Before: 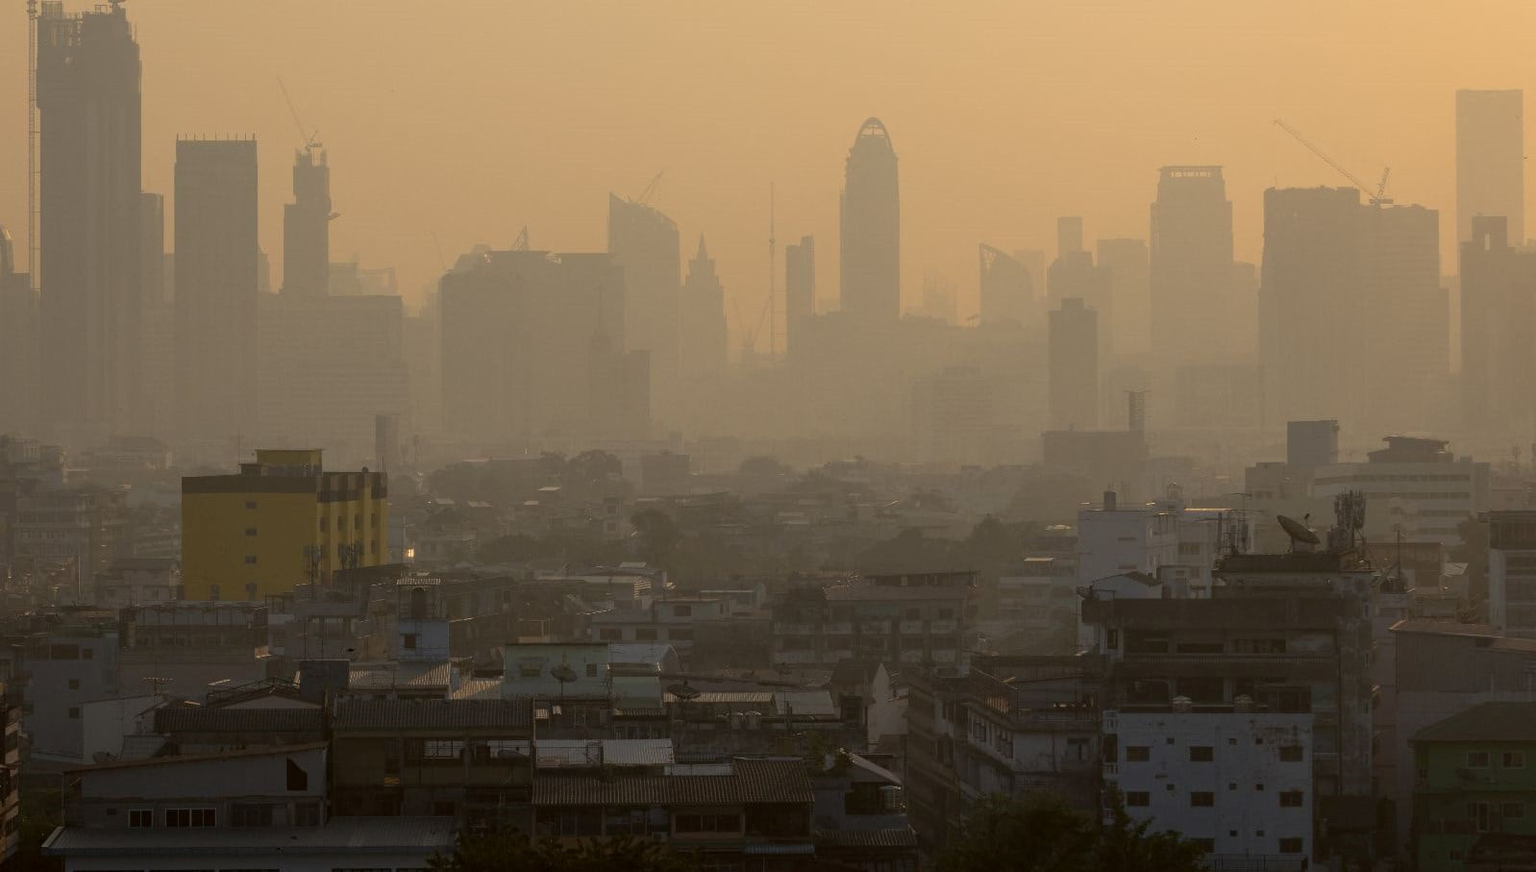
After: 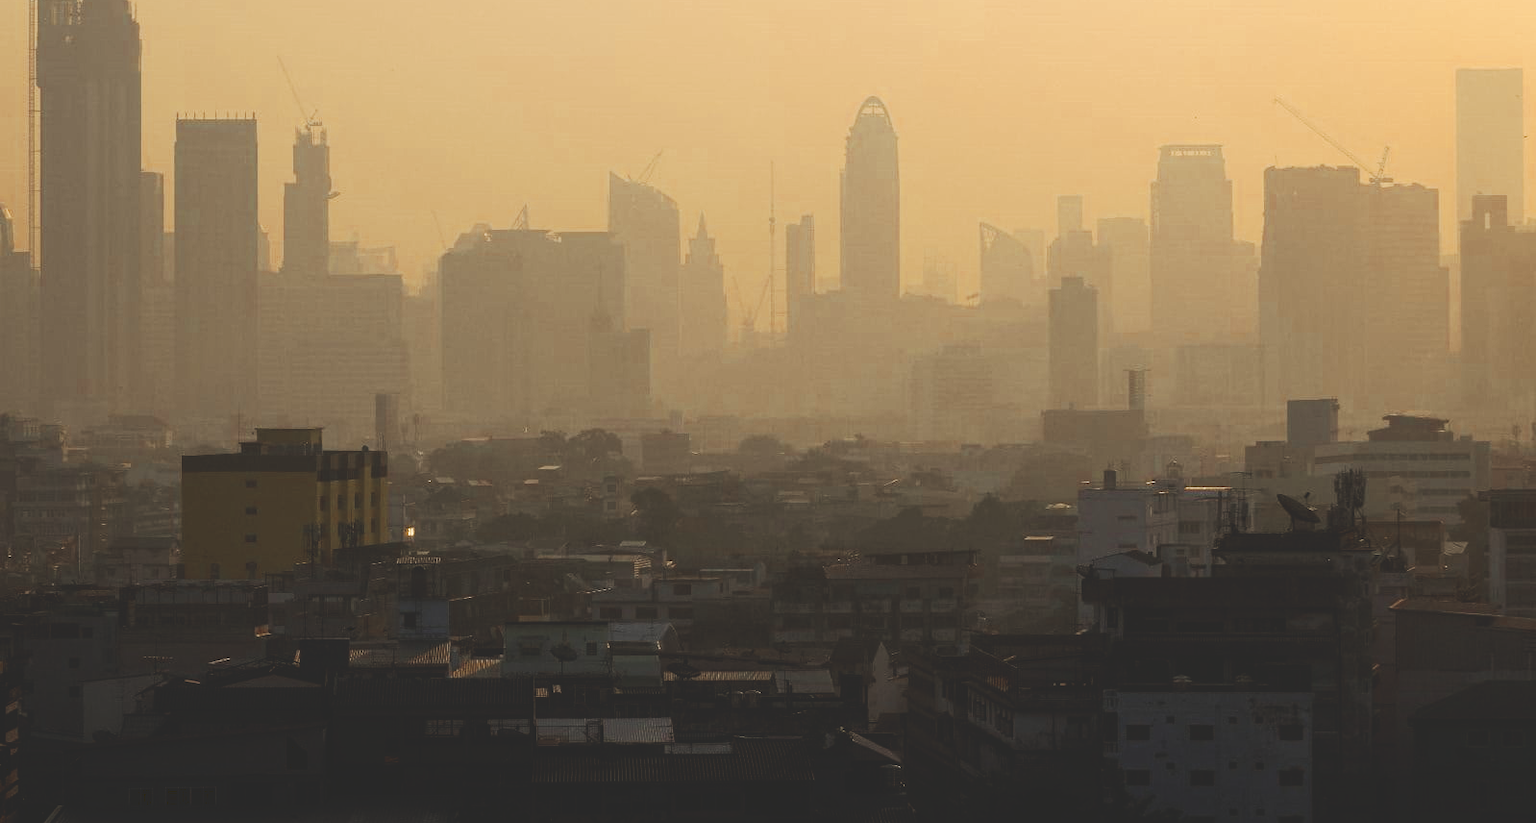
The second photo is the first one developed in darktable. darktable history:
crop and rotate: top 2.479%, bottom 3.018%
color zones: curves: ch0 [(0, 0.5) (0.125, 0.4) (0.25, 0.5) (0.375, 0.4) (0.5, 0.4) (0.625, 0.6) (0.75, 0.6) (0.875, 0.5)]; ch1 [(0, 0.4) (0.125, 0.5) (0.25, 0.4) (0.375, 0.4) (0.5, 0.4) (0.625, 0.4) (0.75, 0.5) (0.875, 0.4)]; ch2 [(0, 0.6) (0.125, 0.5) (0.25, 0.5) (0.375, 0.6) (0.5, 0.6) (0.625, 0.5) (0.75, 0.5) (0.875, 0.5)]
tone curve: curves: ch0 [(0, 0) (0.003, 0.156) (0.011, 0.156) (0.025, 0.161) (0.044, 0.161) (0.069, 0.161) (0.1, 0.166) (0.136, 0.168) (0.177, 0.179) (0.224, 0.202) (0.277, 0.241) (0.335, 0.296) (0.399, 0.378) (0.468, 0.484) (0.543, 0.604) (0.623, 0.728) (0.709, 0.822) (0.801, 0.918) (0.898, 0.98) (1, 1)], preserve colors none
